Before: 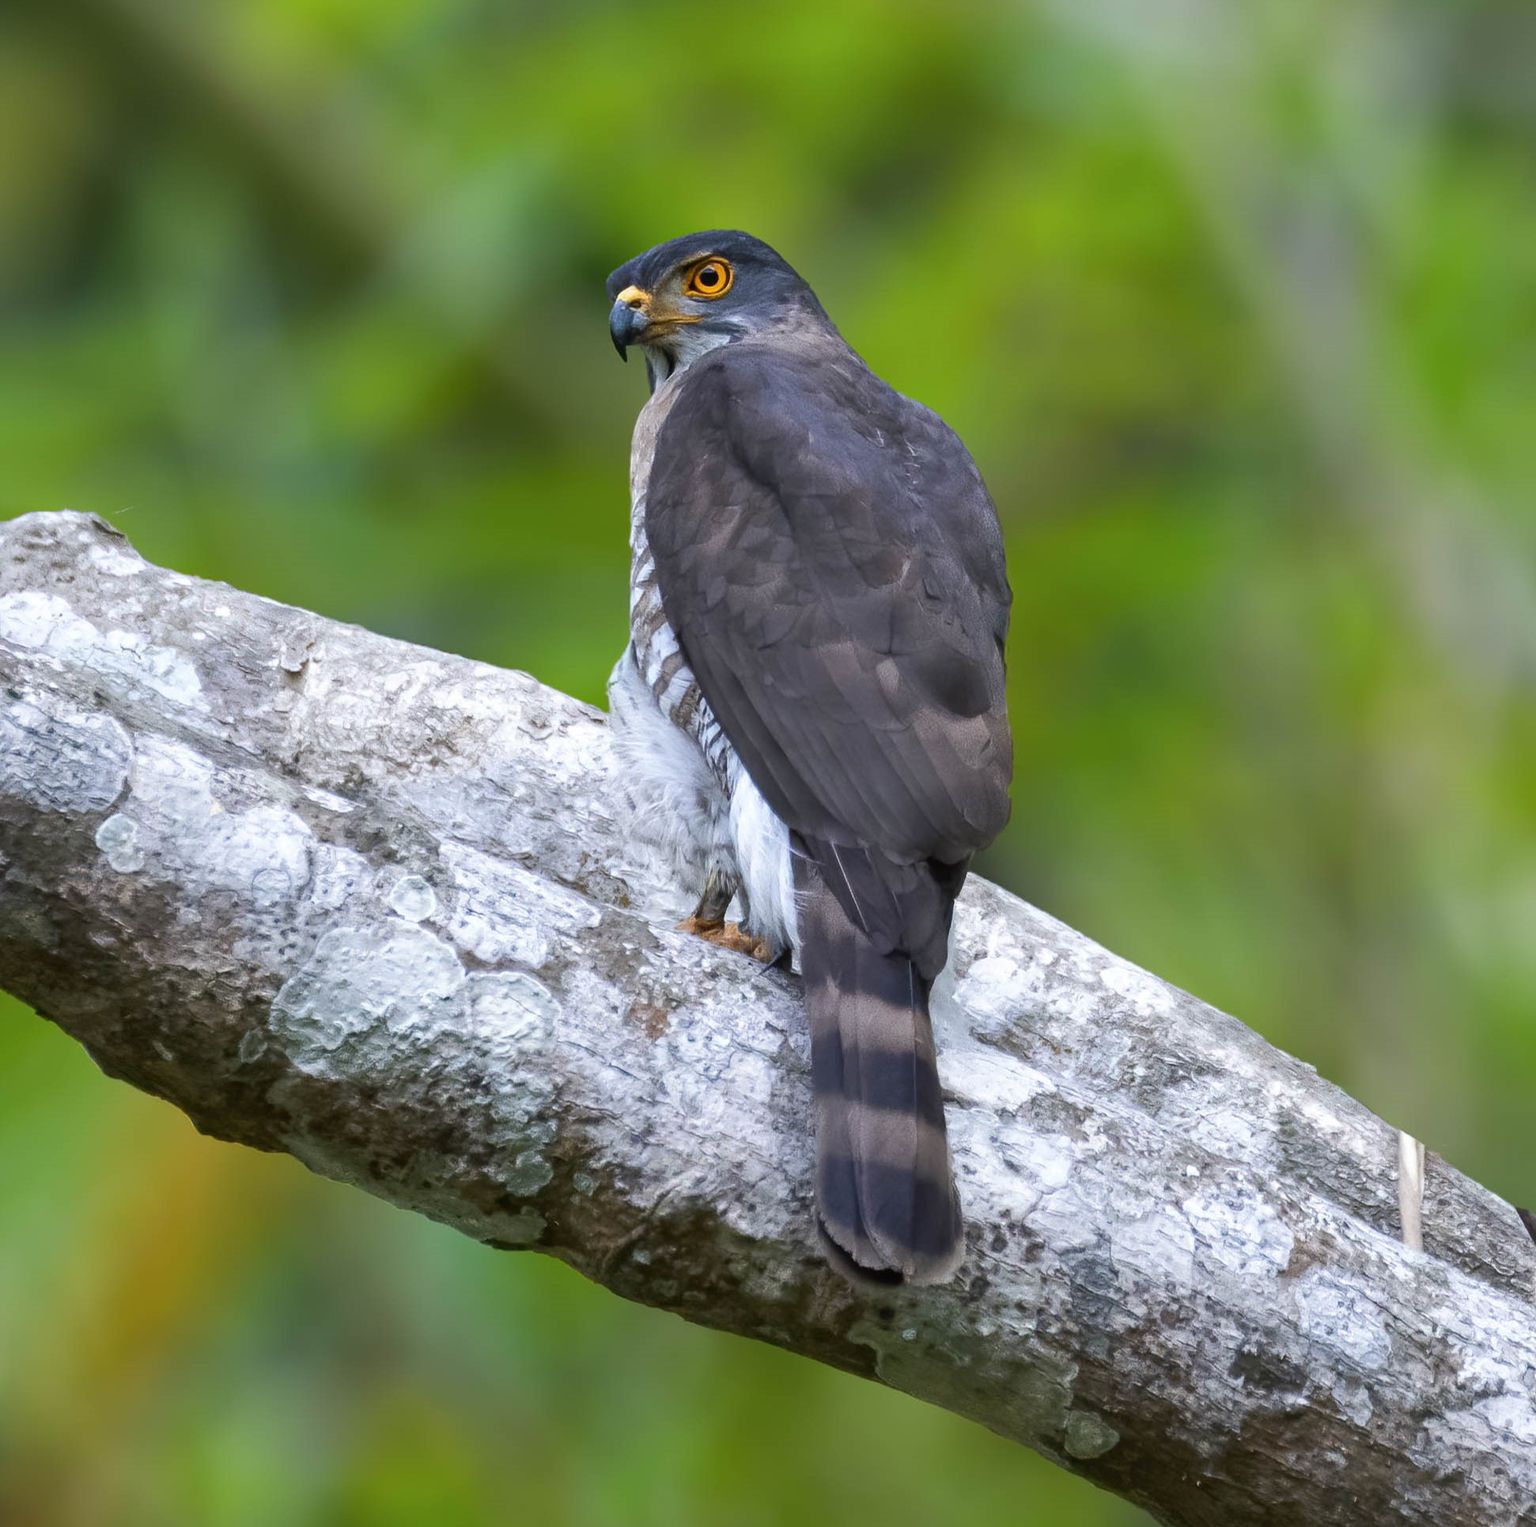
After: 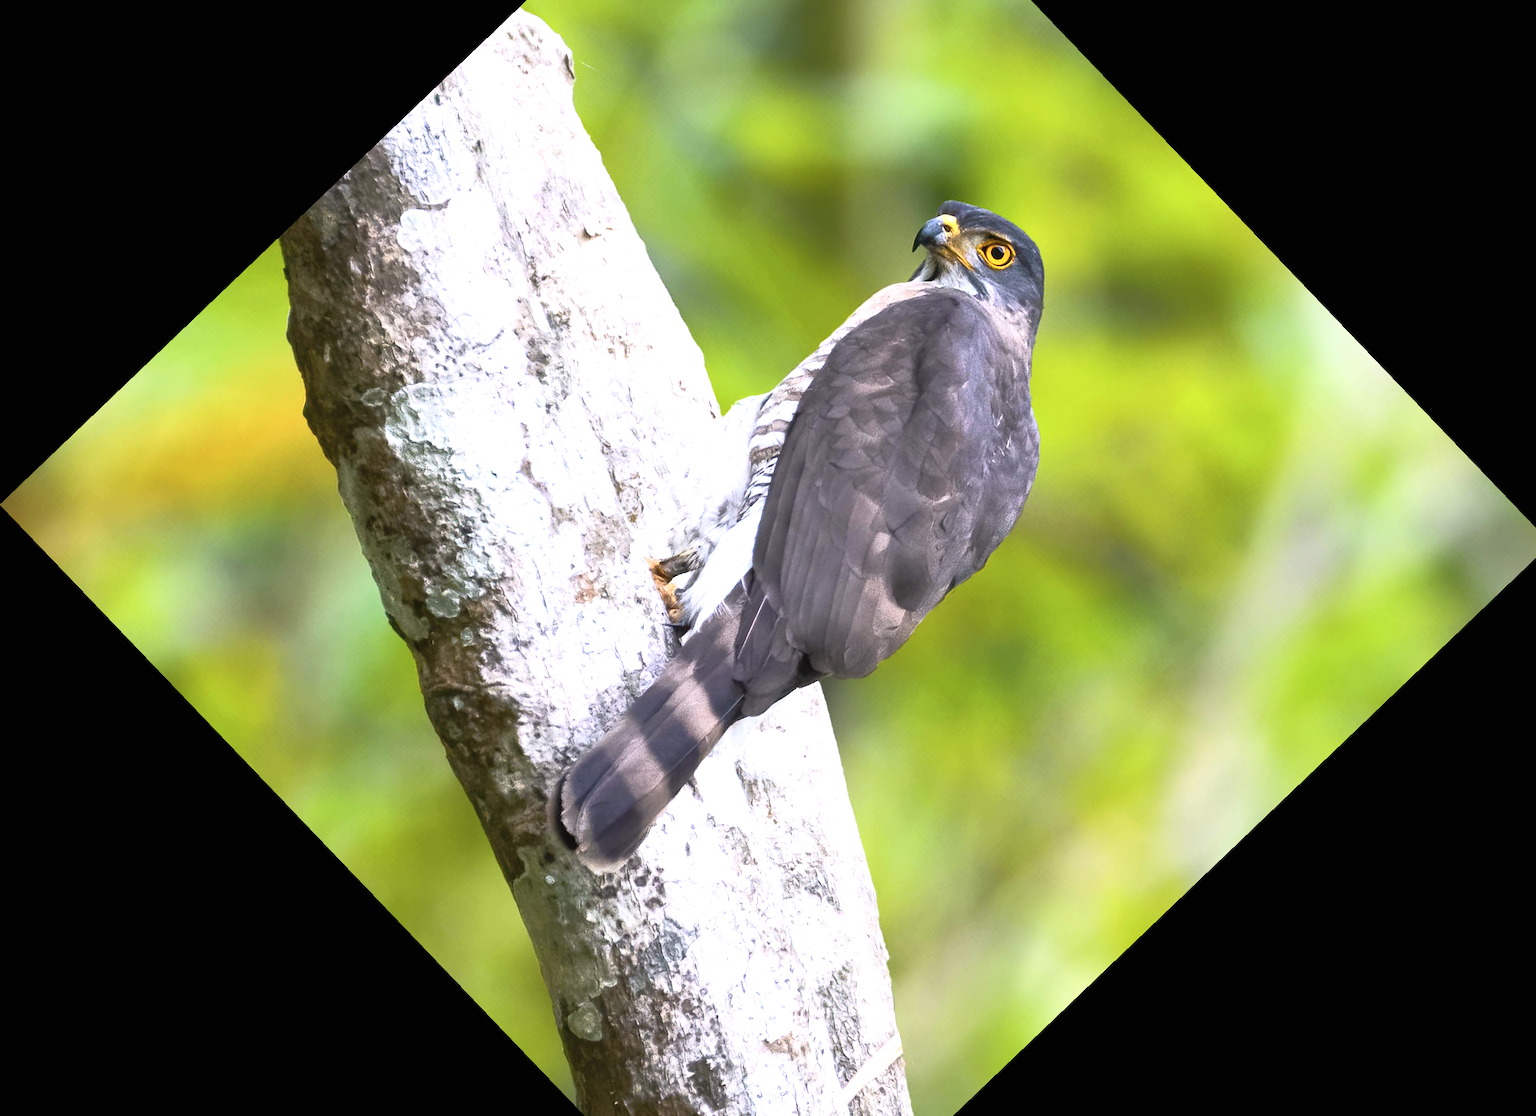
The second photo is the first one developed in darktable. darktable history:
exposure: black level correction 0, exposure 1.1 EV, compensate exposure bias true, compensate highlight preservation false
crop and rotate: angle -46.26°, top 16.234%, right 0.912%, bottom 11.704%
color balance rgb: perceptual saturation grading › global saturation 30%, global vibrance 20%
color correction: highlights a* 5.59, highlights b* 5.24, saturation 0.68
base curve: curves: ch0 [(0, 0) (0.257, 0.25) (0.482, 0.586) (0.757, 0.871) (1, 1)]
